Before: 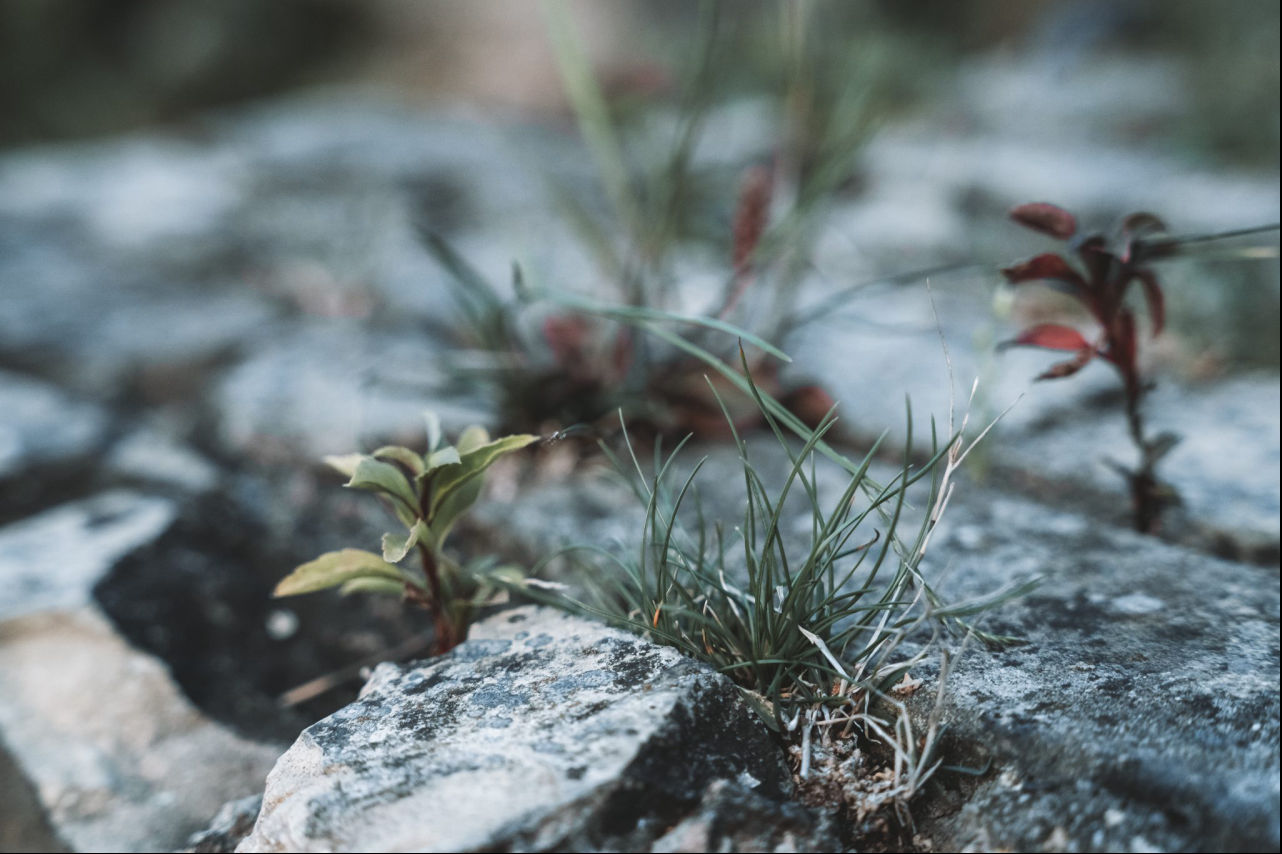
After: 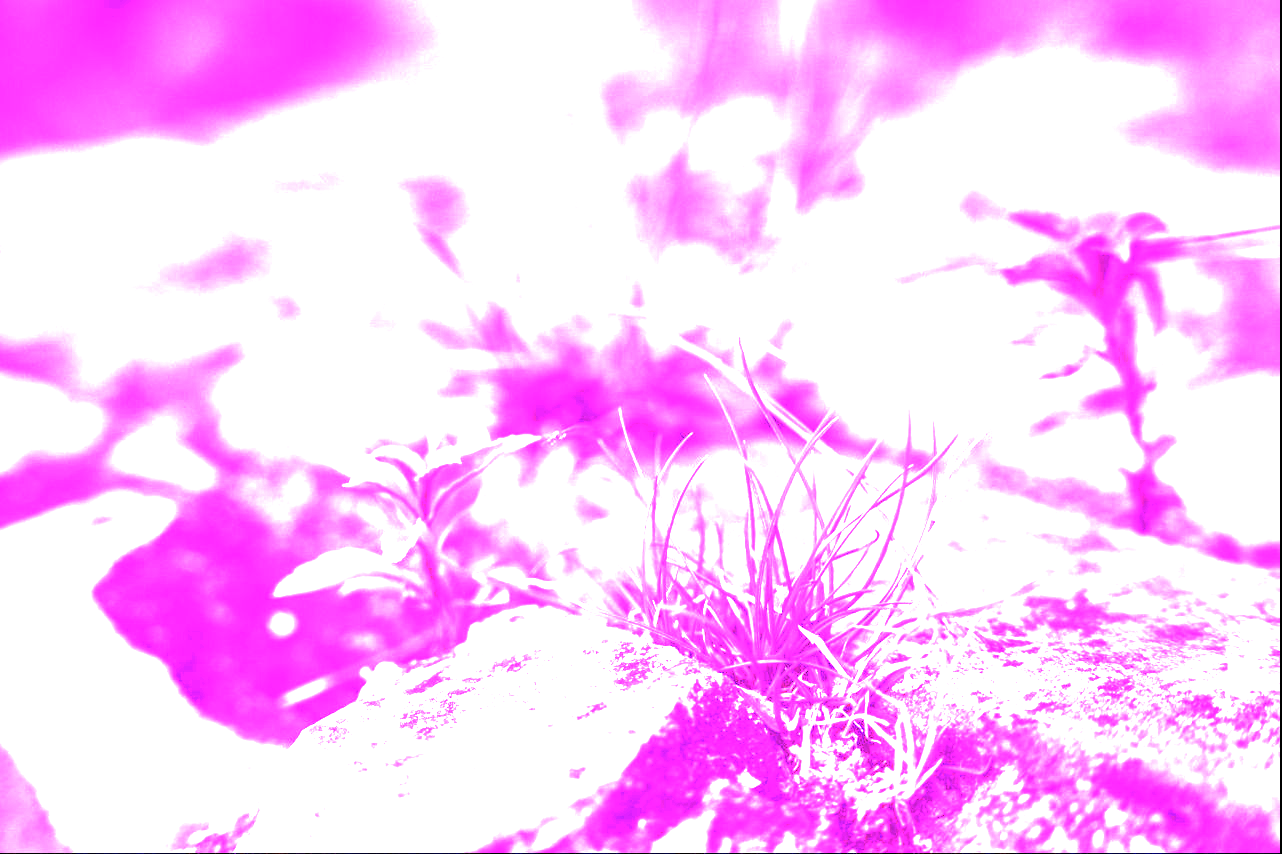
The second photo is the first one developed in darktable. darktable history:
white balance: red 8, blue 8
color calibration: illuminant F (fluorescent), F source F9 (Cool White Deluxe 4150 K) – high CRI, x 0.374, y 0.373, temperature 4158.34 K
